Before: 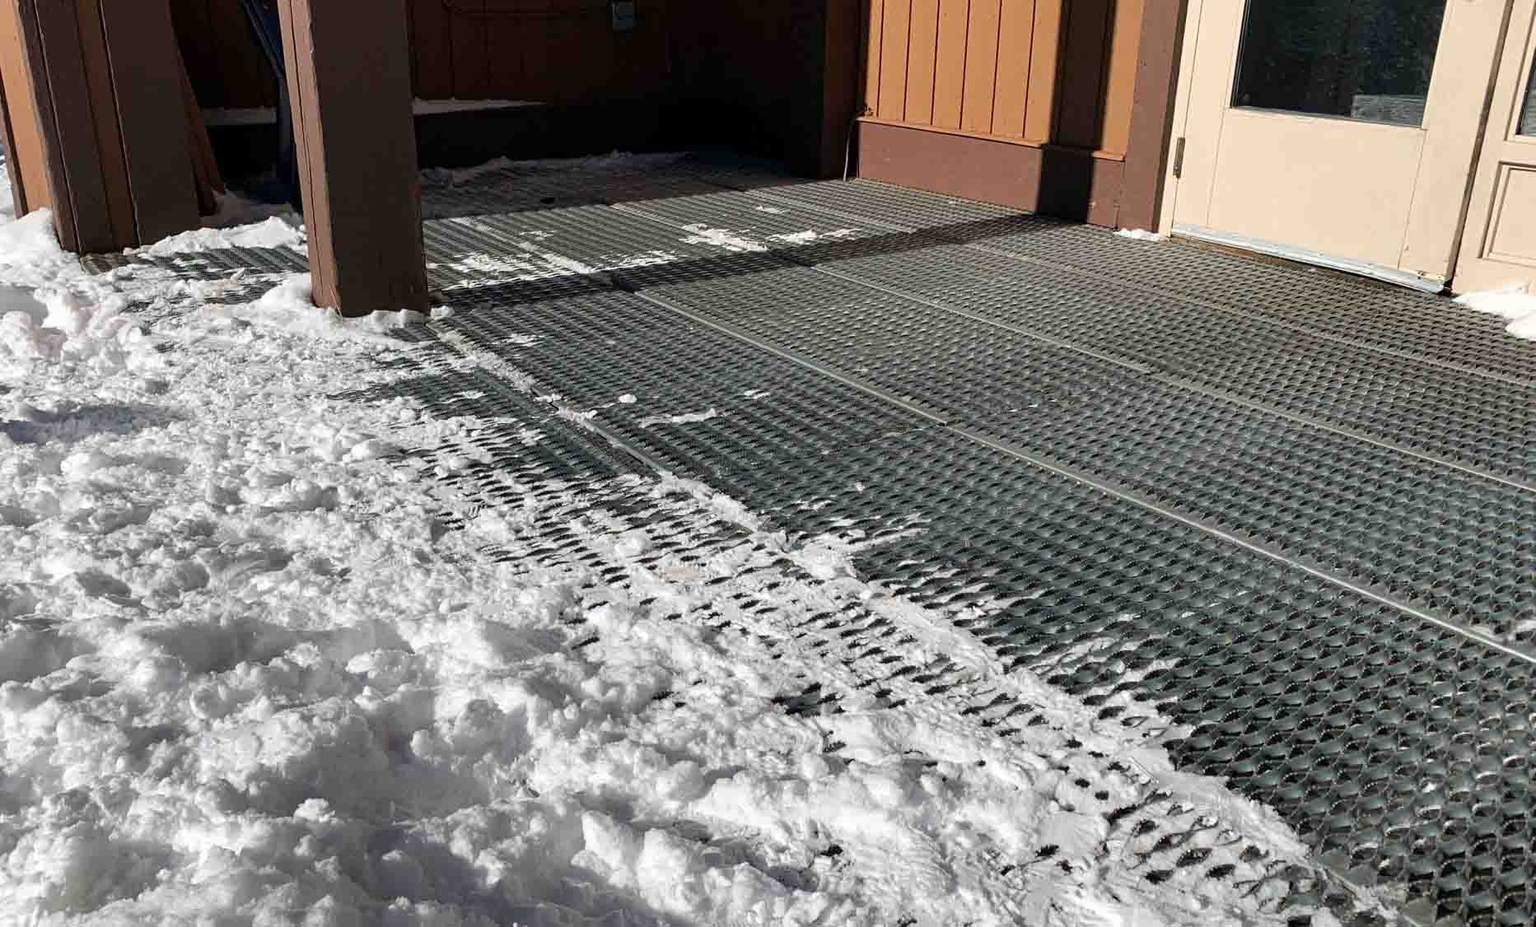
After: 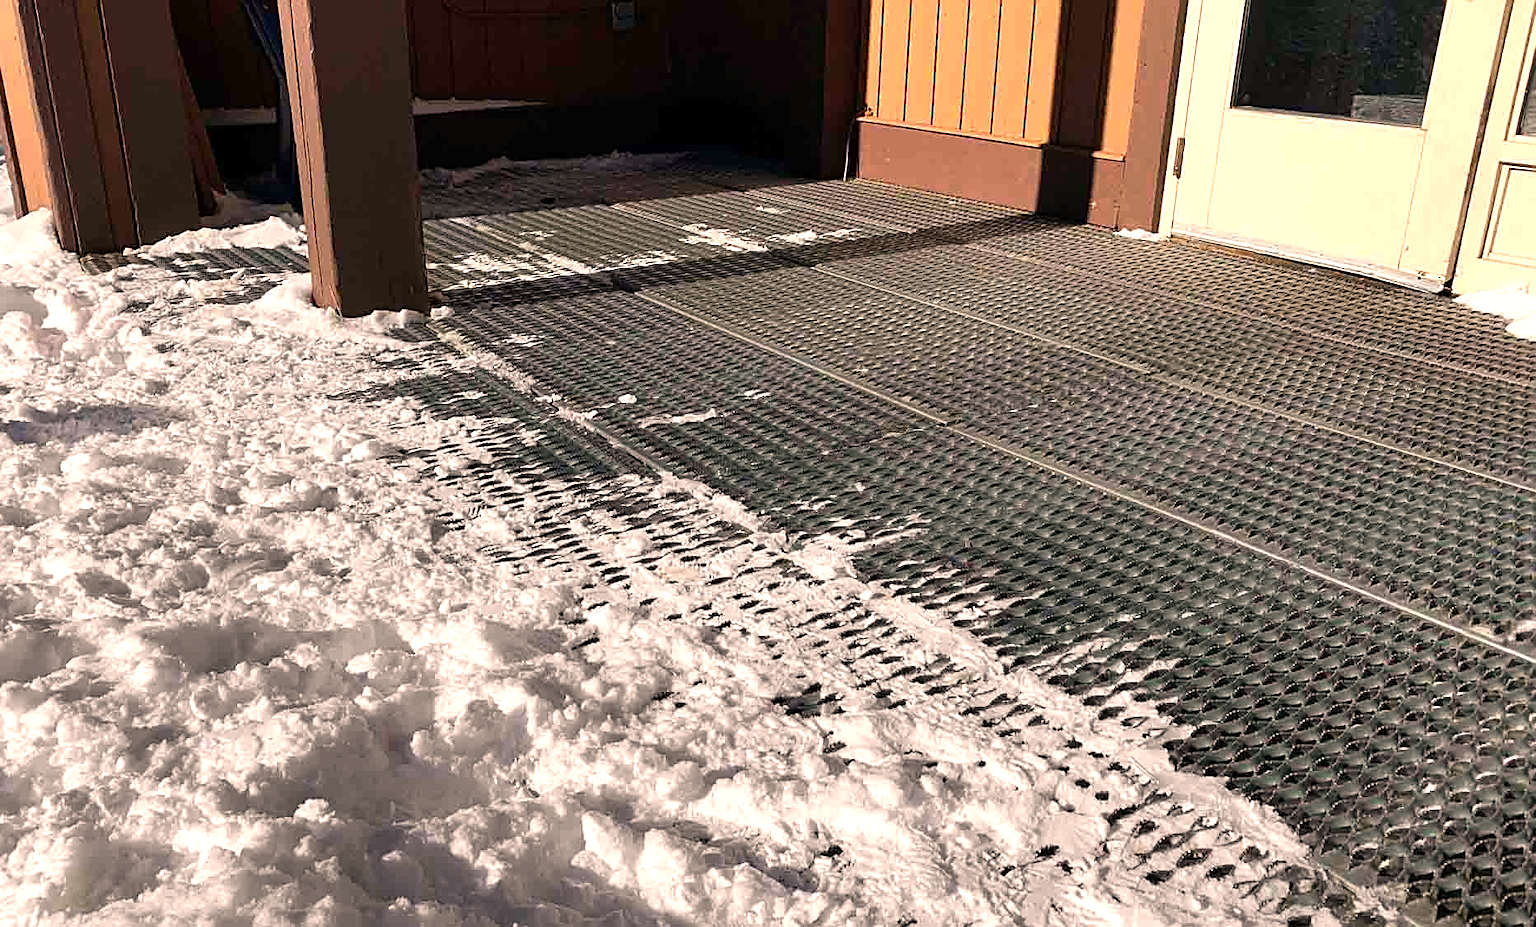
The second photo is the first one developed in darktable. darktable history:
sharpen: on, module defaults
color zones: curves: ch0 [(0.099, 0.624) (0.257, 0.596) (0.384, 0.376) (0.529, 0.492) (0.697, 0.564) (0.768, 0.532) (0.908, 0.644)]; ch1 [(0.112, 0.564) (0.254, 0.612) (0.432, 0.676) (0.592, 0.456) (0.743, 0.684) (0.888, 0.536)]; ch2 [(0.25, 0.5) (0.469, 0.36) (0.75, 0.5)]
white balance: red 1.127, blue 0.943
